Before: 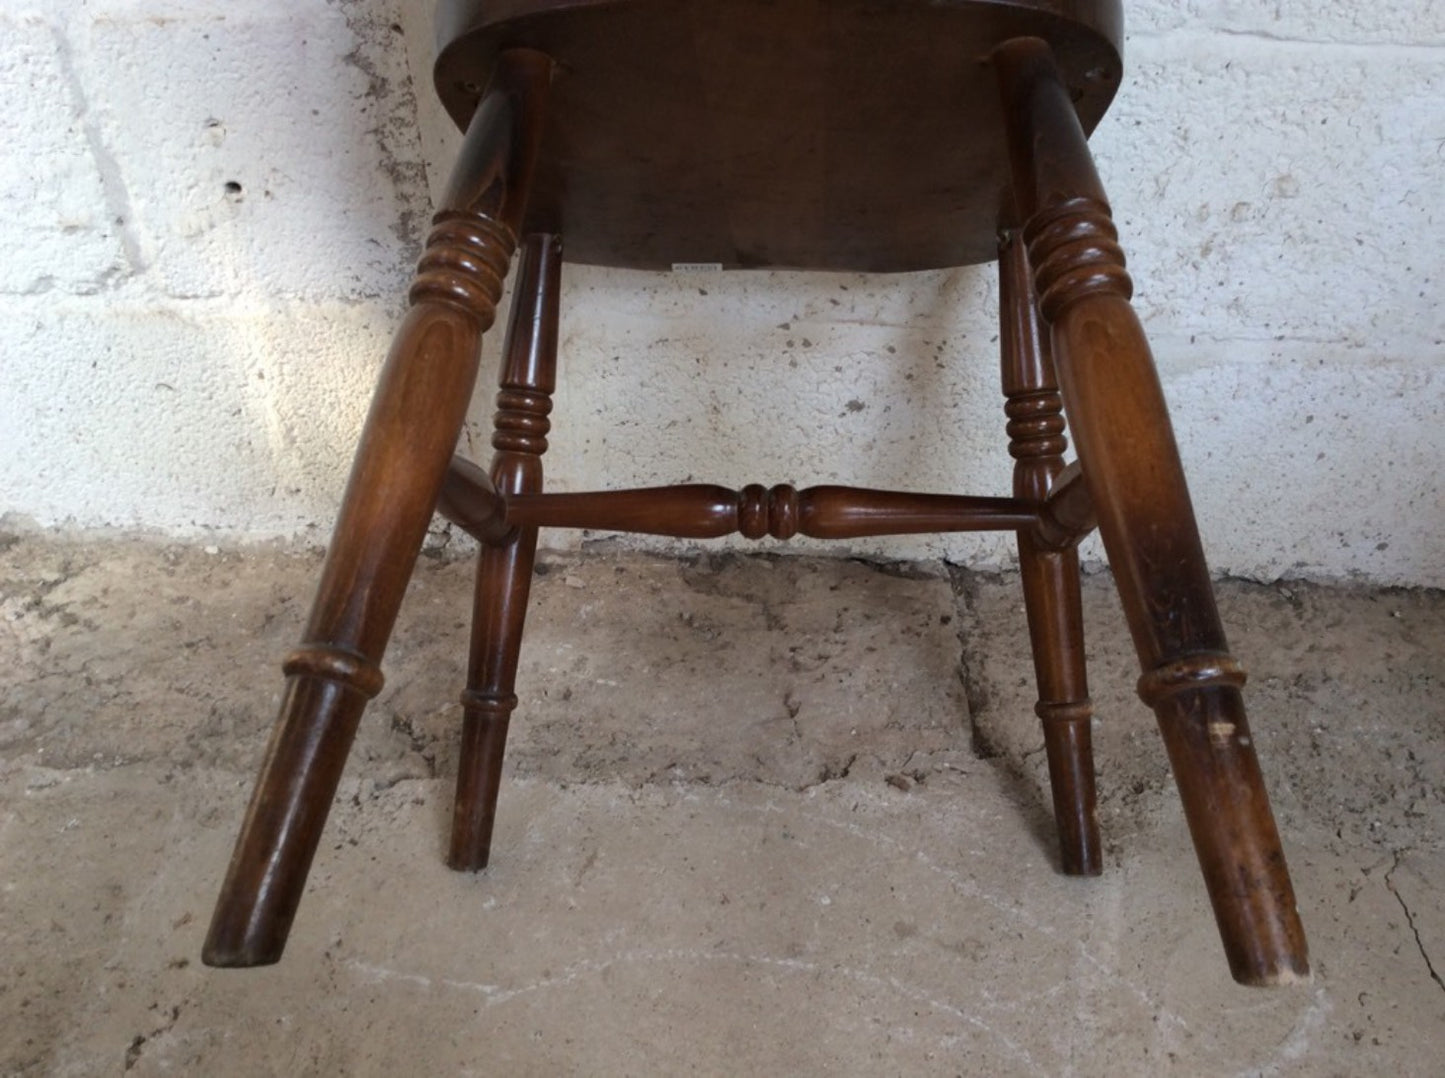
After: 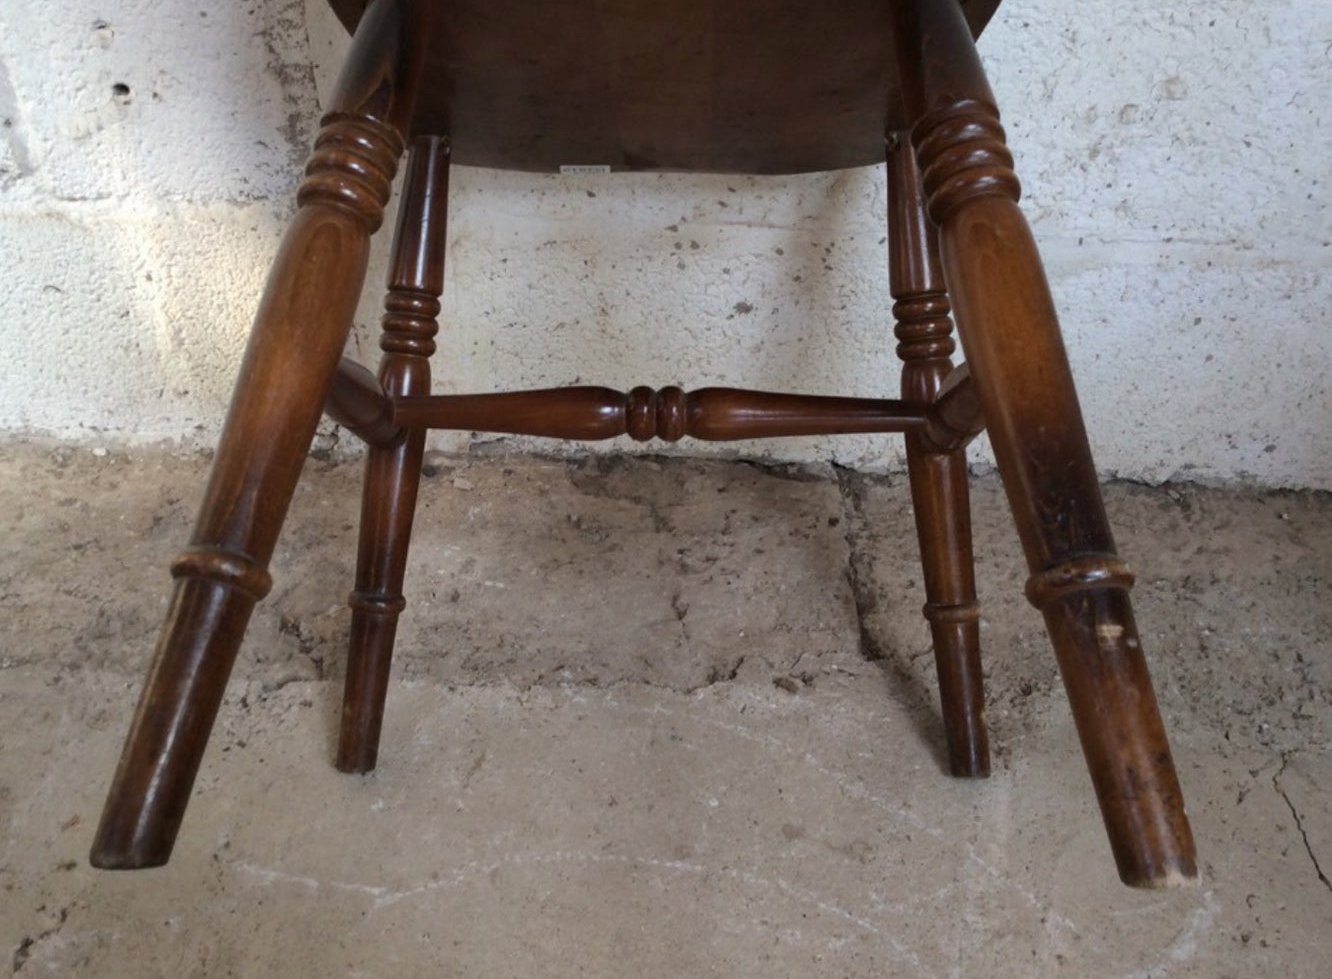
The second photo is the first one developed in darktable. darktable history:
crop and rotate: left 7.763%, top 9.093%
shadows and highlights: shadows 29.49, highlights -30.32, low approximation 0.01, soften with gaussian
exposure: exposure -0.014 EV, compensate highlight preservation false
